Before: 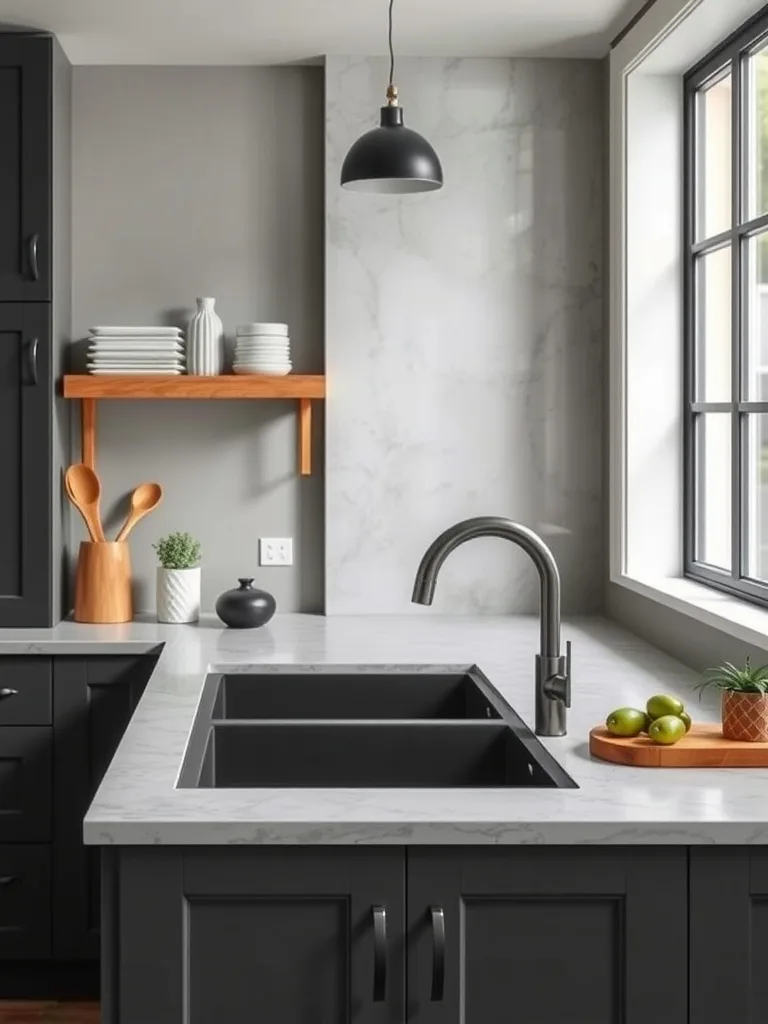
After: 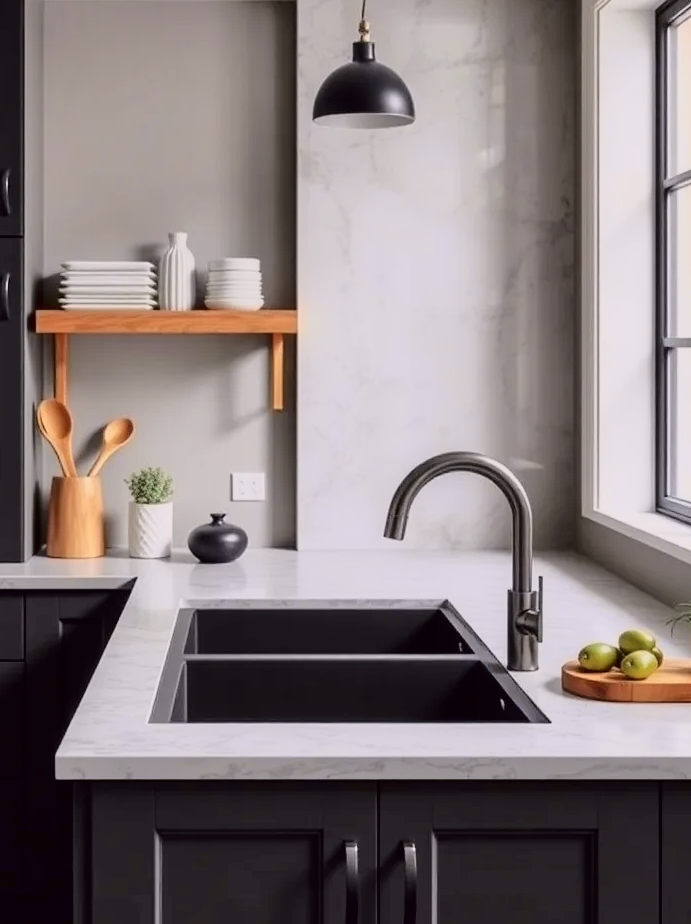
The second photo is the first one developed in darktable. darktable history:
tone curve: curves: ch0 [(0.003, 0.003) (0.104, 0.026) (0.236, 0.181) (0.401, 0.443) (0.495, 0.55) (0.625, 0.67) (0.819, 0.841) (0.96, 0.899)]; ch1 [(0, 0) (0.161, 0.092) (0.37, 0.302) (0.424, 0.402) (0.45, 0.466) (0.495, 0.51) (0.573, 0.571) (0.638, 0.641) (0.751, 0.741) (1, 1)]; ch2 [(0, 0) (0.352, 0.403) (0.466, 0.443) (0.524, 0.526) (0.56, 0.556) (1, 1)], color space Lab, independent channels, preserve colors none
shadows and highlights: shadows 34.42, highlights -35.04, soften with gaussian
crop: left 3.739%, top 6.444%, right 6.192%, bottom 3.27%
